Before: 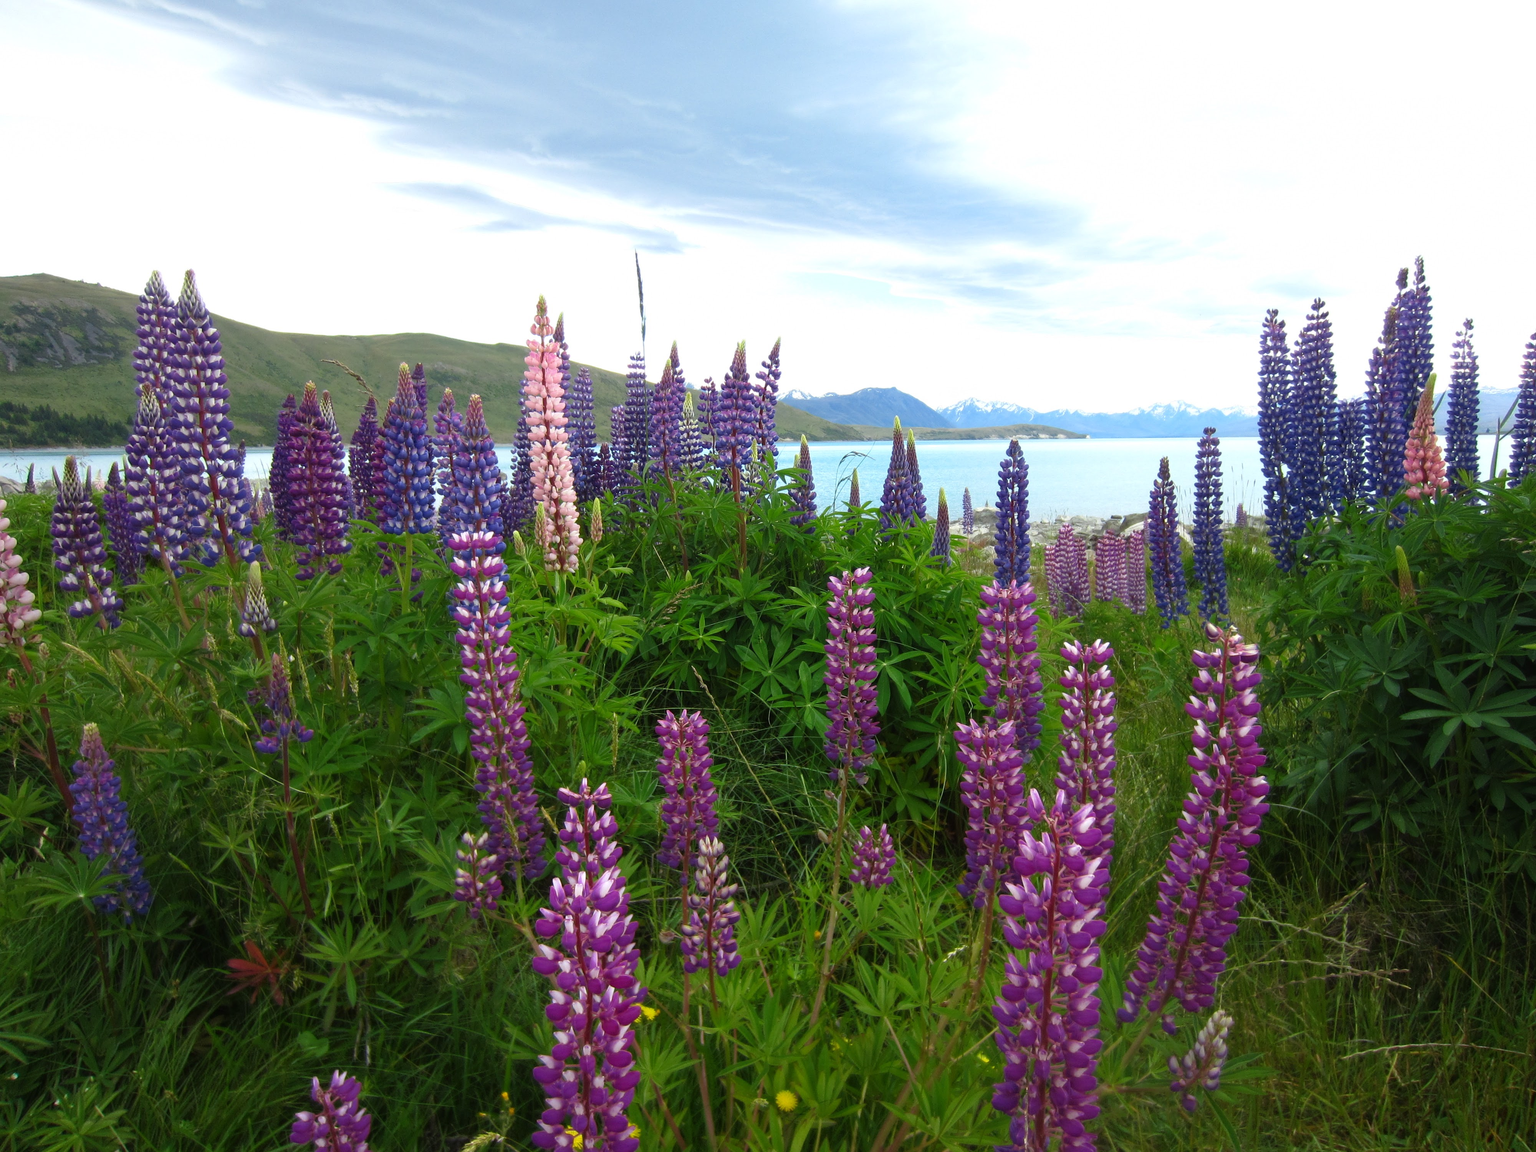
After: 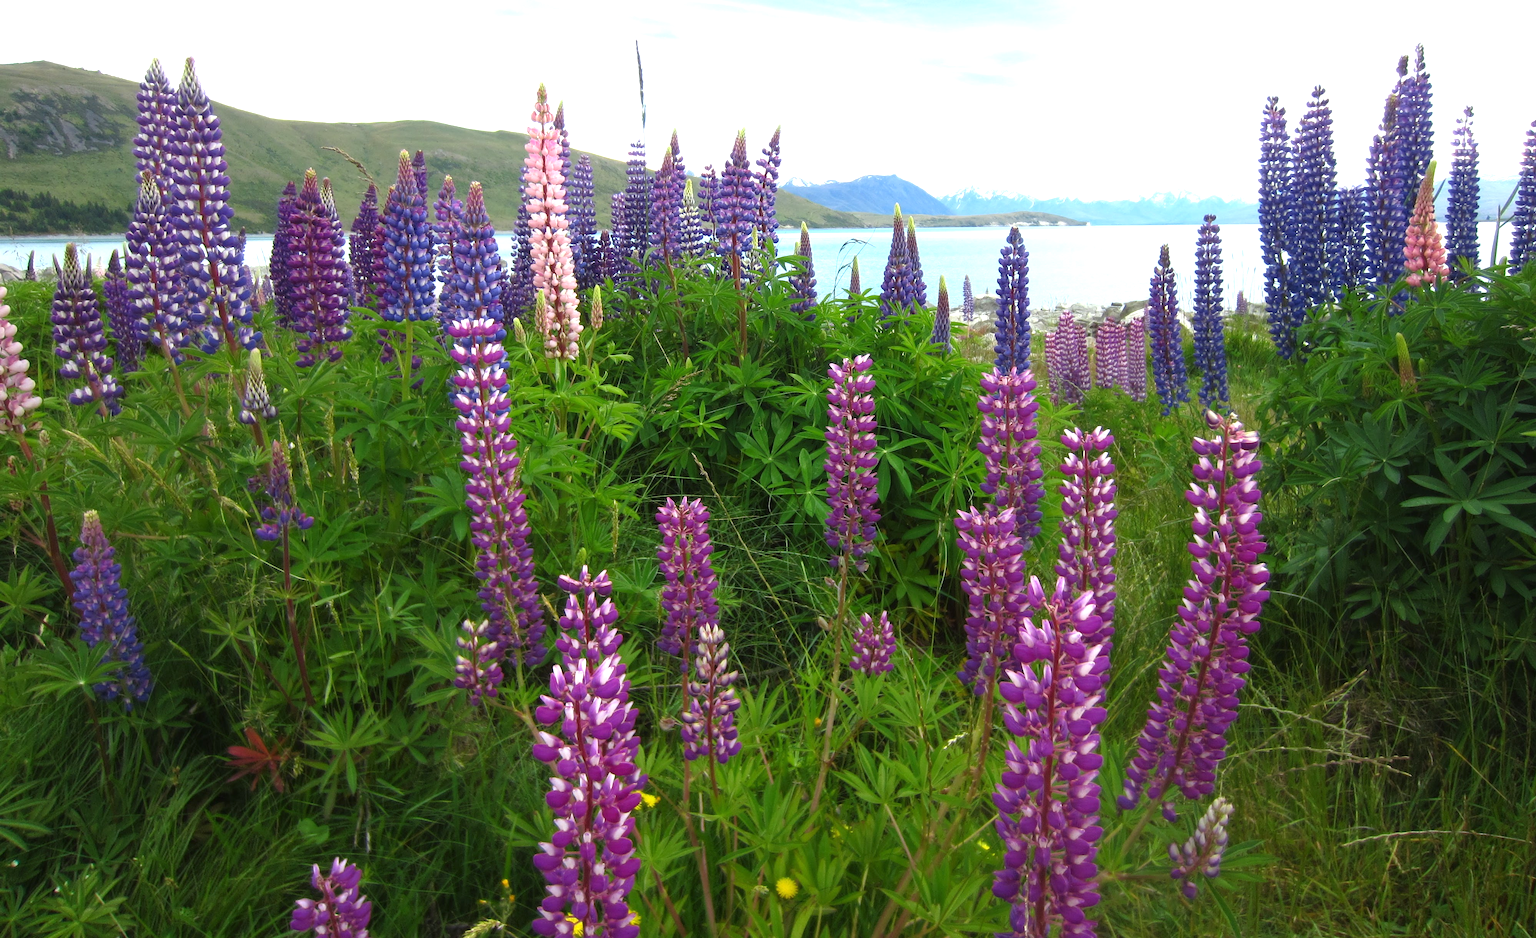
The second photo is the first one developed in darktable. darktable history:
crop and rotate: top 18.507%
exposure: black level correction 0, exposure 0.5 EV, compensate highlight preservation false
white balance: emerald 1
